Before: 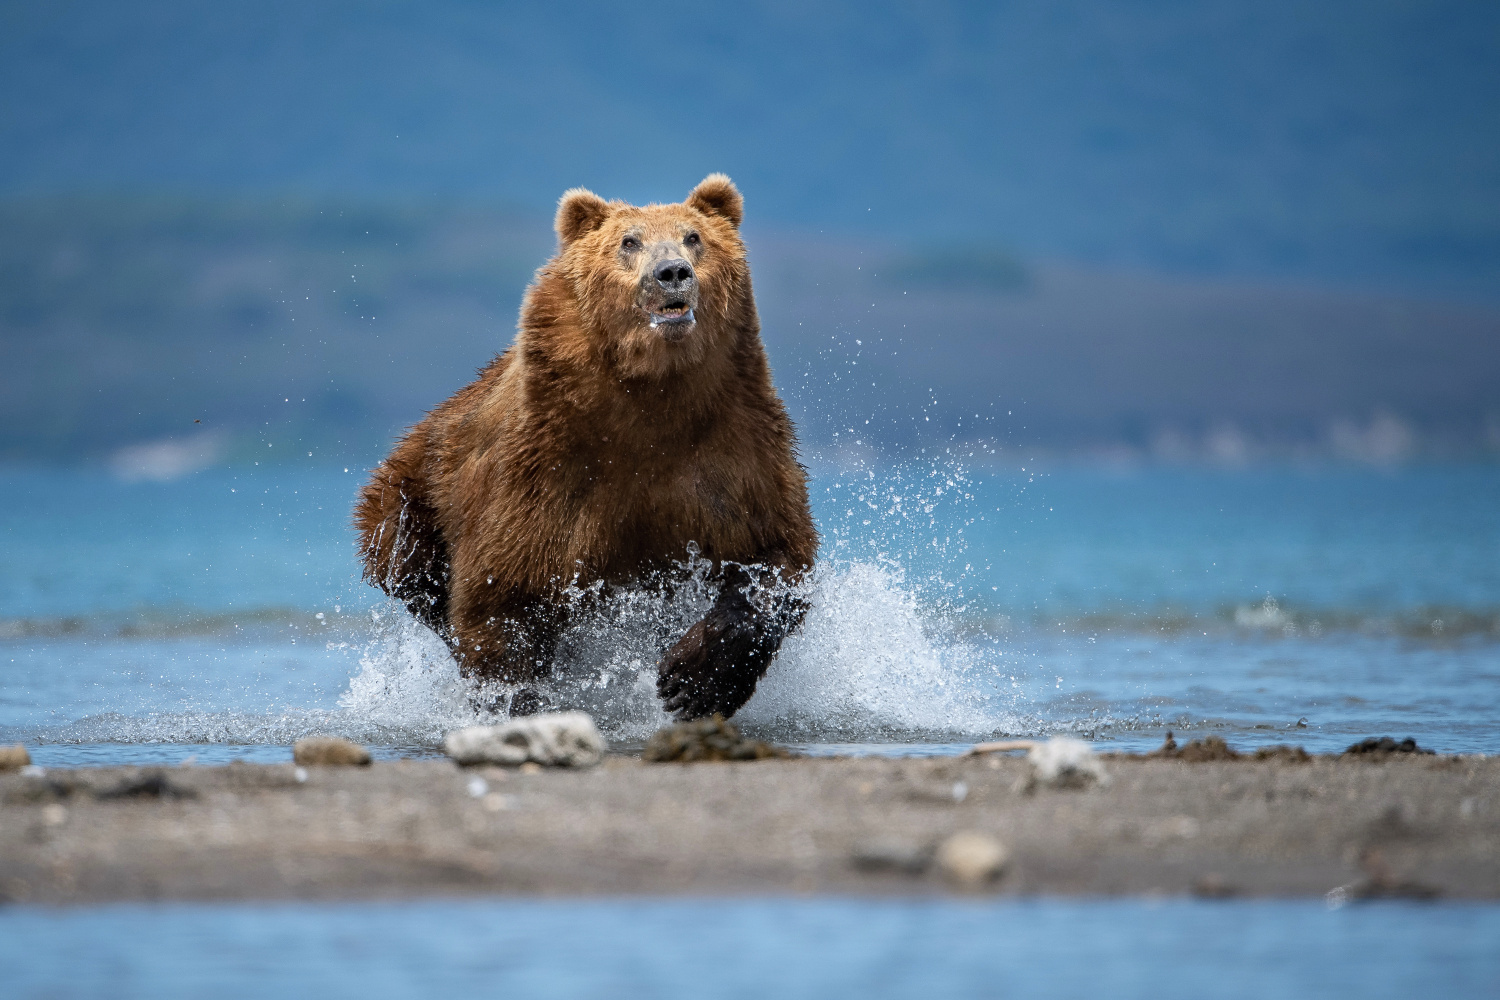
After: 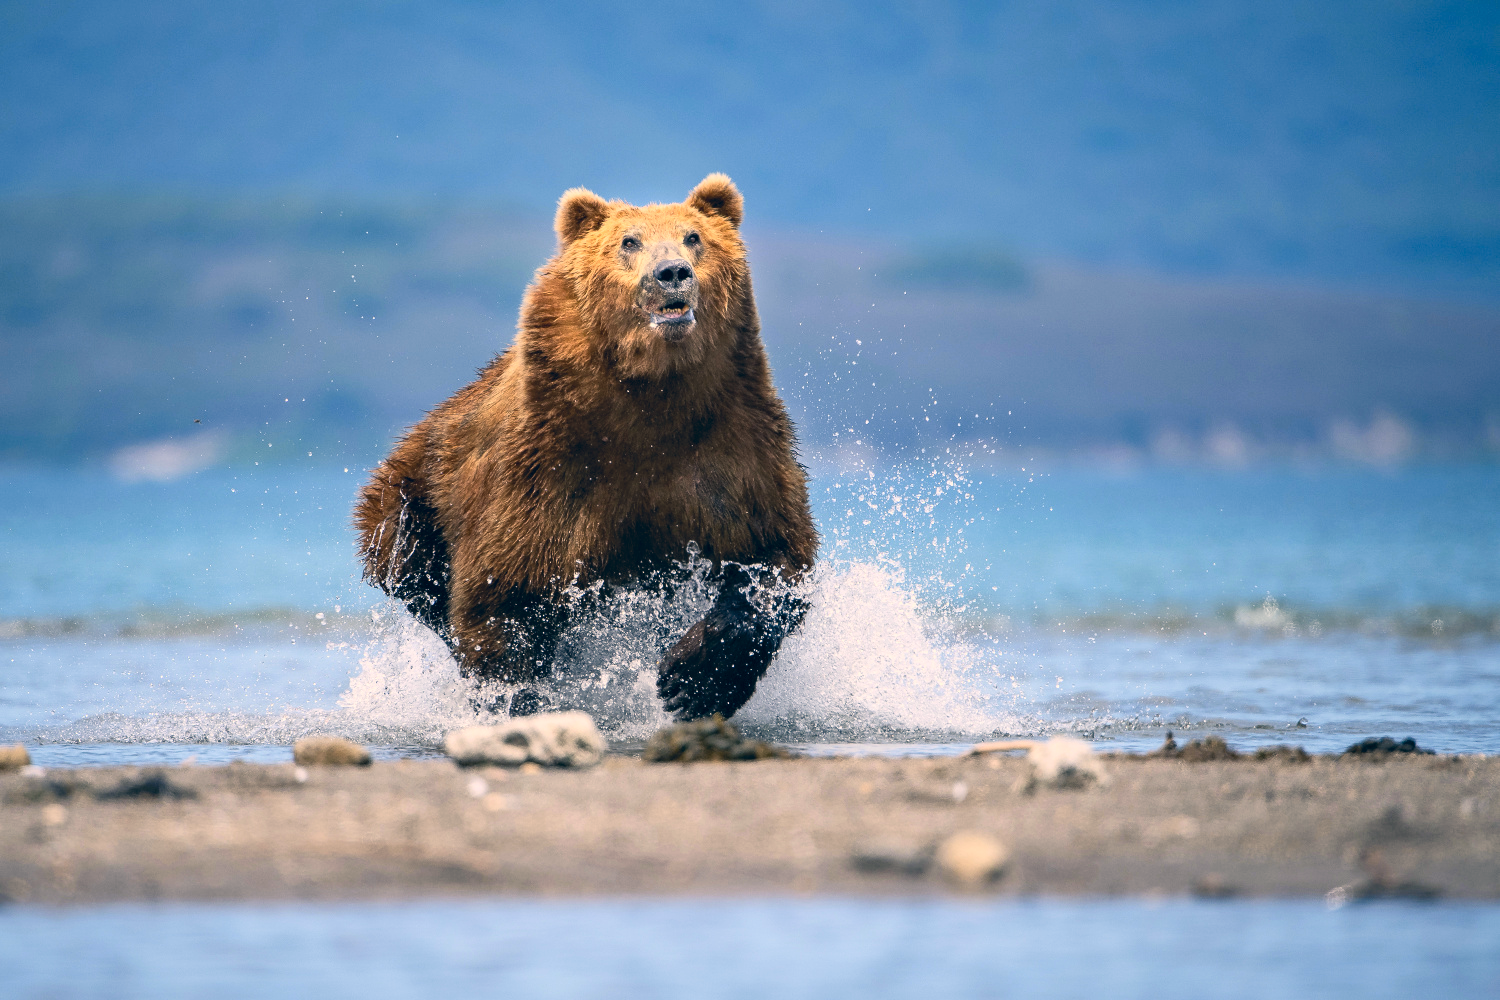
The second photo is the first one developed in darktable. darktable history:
contrast brightness saturation: contrast 0.201, brightness 0.167, saturation 0.217
tone equalizer: on, module defaults
exposure: exposure 0.028 EV, compensate highlight preservation false
color correction: highlights a* 10.26, highlights b* 14.62, shadows a* -10.22, shadows b* -15.08
